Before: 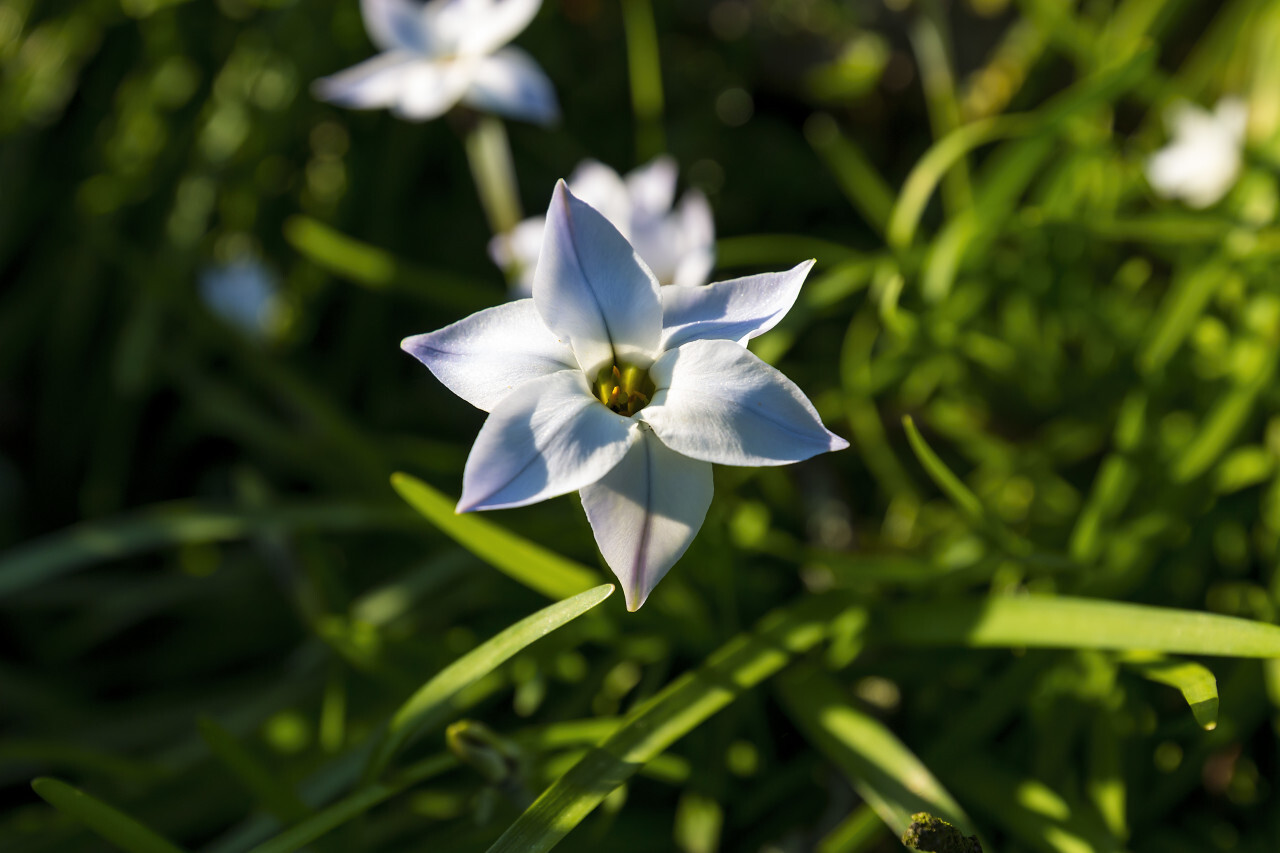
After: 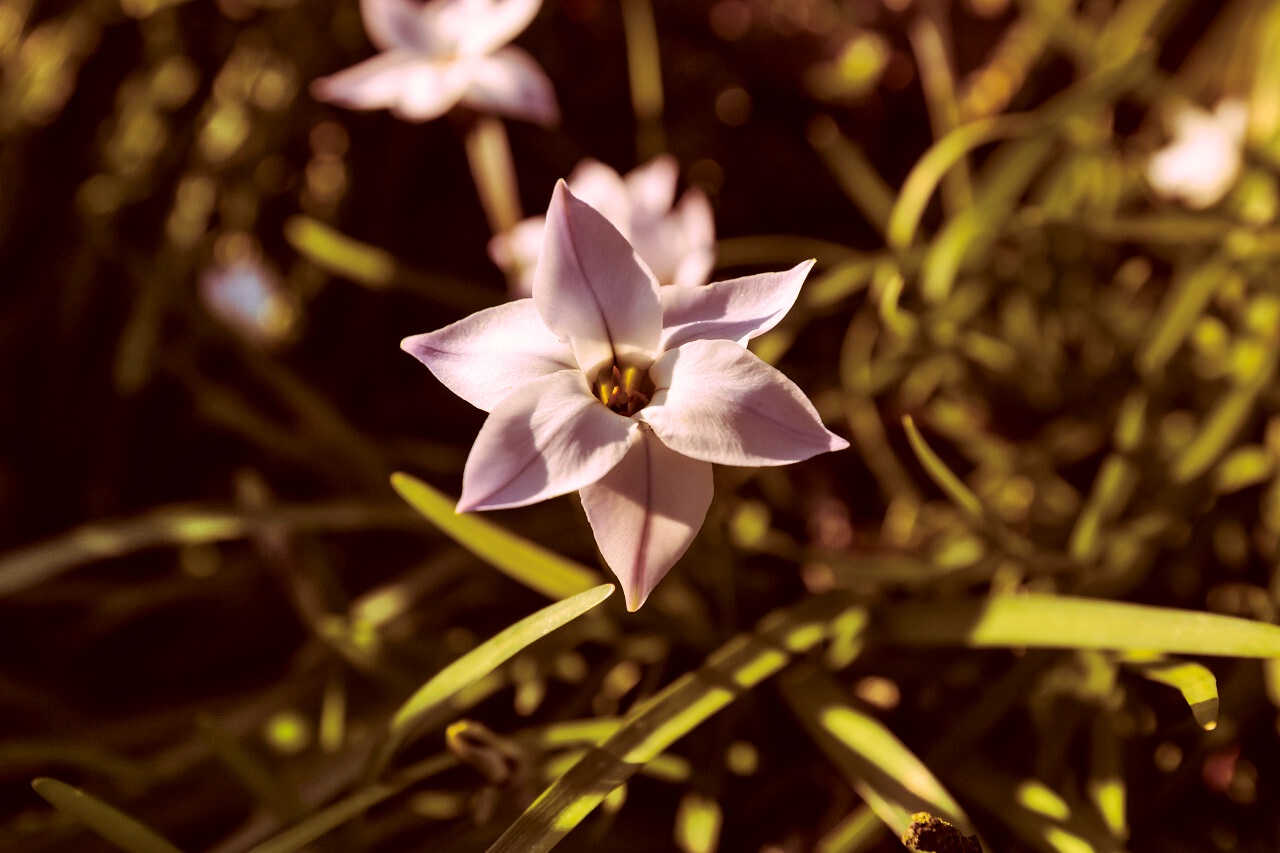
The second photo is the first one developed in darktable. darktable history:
color correction: highlights a* 9.03, highlights b* 8.71, shadows a* 40, shadows b* 40, saturation 0.8
split-toning: highlights › hue 298.8°, highlights › saturation 0.73, compress 41.76%
shadows and highlights: soften with gaussian
